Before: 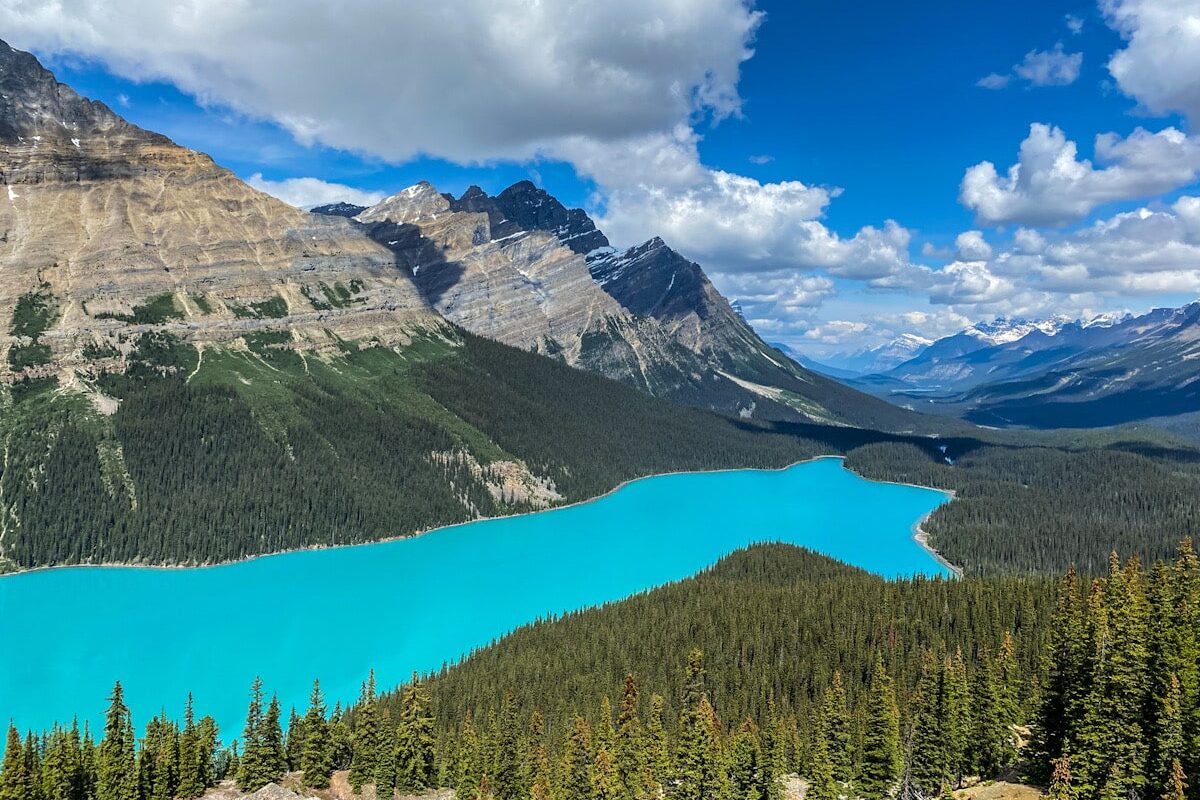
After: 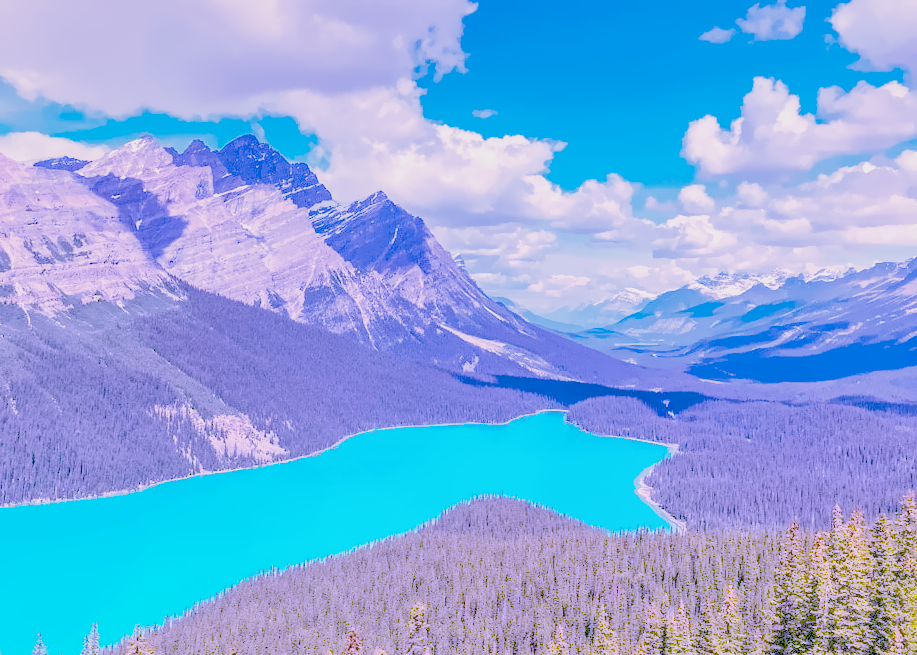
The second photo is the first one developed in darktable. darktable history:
filmic rgb "scene-referred default": black relative exposure -7.65 EV, white relative exposure 4.56 EV, hardness 3.61
crop: left 23.095%, top 5.827%, bottom 11.854%
local contrast: on, module defaults
raw chromatic aberrations: on, module defaults
color balance rgb: perceptual saturation grading › global saturation 25%, global vibrance 20%
exposure: black level correction 0.001, exposure 0.5 EV, compensate exposure bias true, compensate highlight preservation false
highlight reconstruction: method reconstruct color, iterations 1, diameter of reconstruction 64 px
hot pixels: on, module defaults
lens correction: scale 1.01, crop 1, focal 85, aperture 2.5, distance 5.18, camera "Canon EOS RP", lens "Canon RF 85mm F2 MACRO IS STM"
denoise (profiled): patch size 2, preserve shadows 1.05, bias correction -0.266, scattering 0.232, a [-1, 0, 0], b [0, 0, 0], compensate highlight preservation false
tone equalizer "relight: fill-in": -7 EV 0.15 EV, -6 EV 0.6 EV, -5 EV 1.15 EV, -4 EV 1.33 EV, -3 EV 1.15 EV, -2 EV 0.6 EV, -1 EV 0.15 EV, mask exposure compensation -0.5 EV
haze removal: compatibility mode true, adaptive false
shadows and highlights: shadows 25, highlights -25
white balance: red 1.285, blue 2.66
